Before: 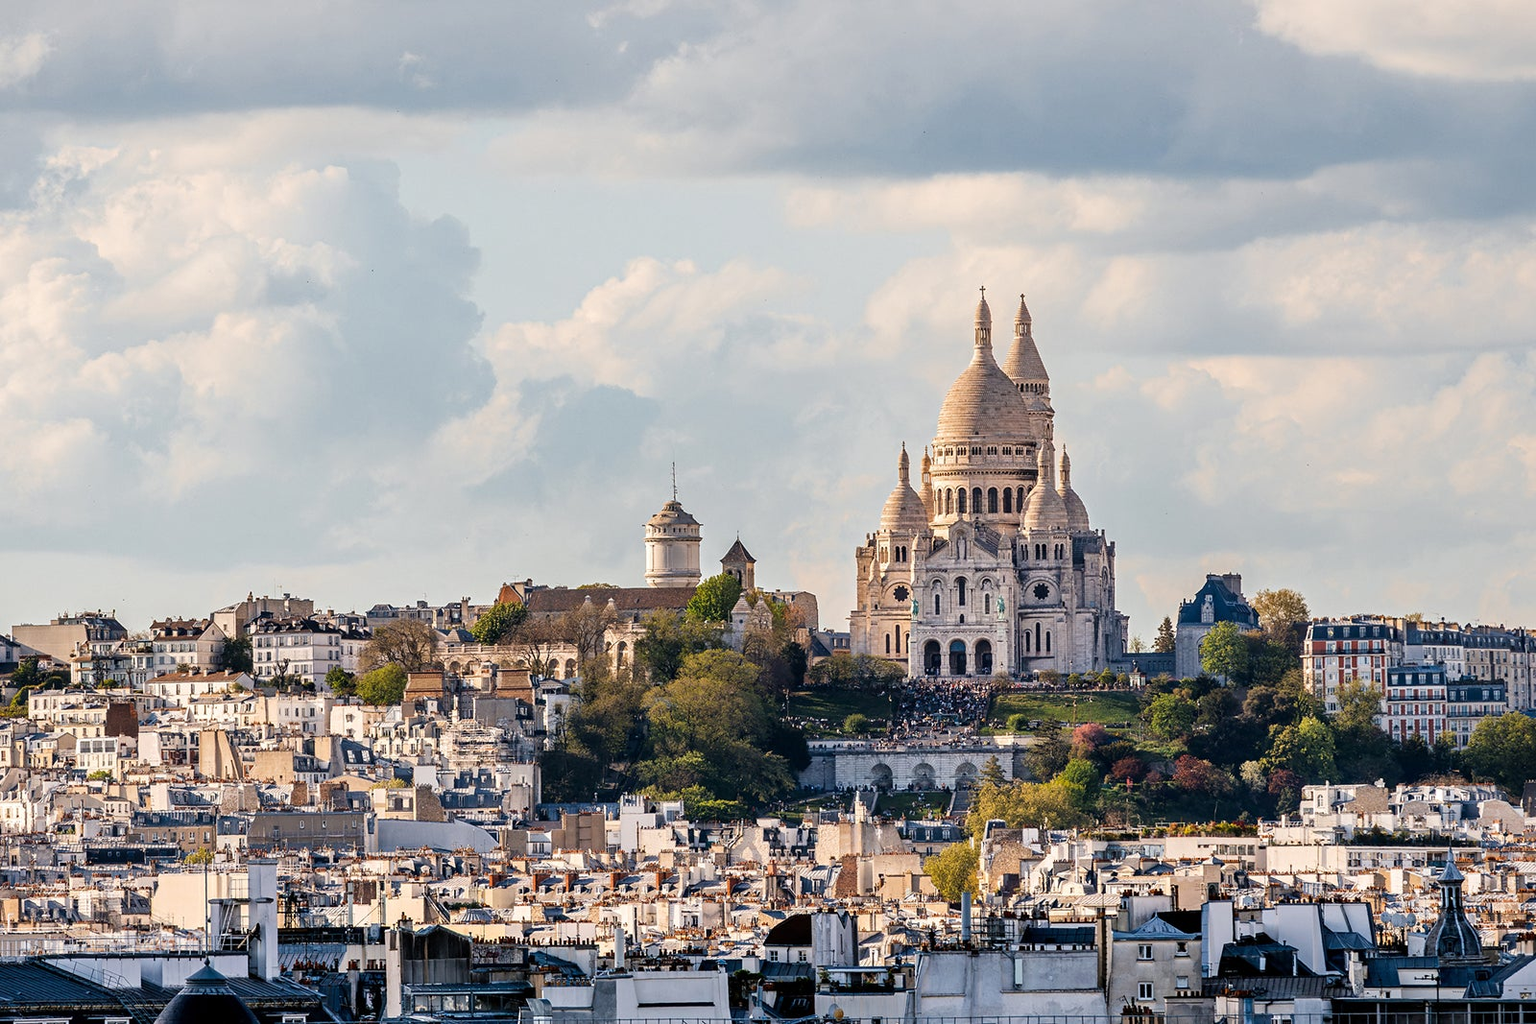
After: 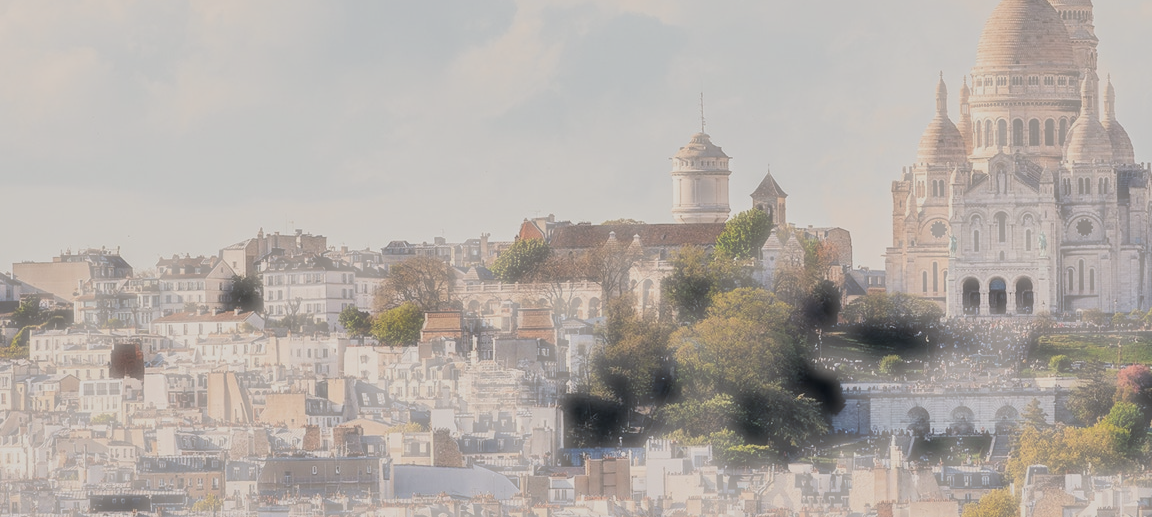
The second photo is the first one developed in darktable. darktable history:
shadows and highlights: shadows -20, white point adjustment -2, highlights -35
haze removal: strength -0.9, distance 0.225, compatibility mode true, adaptive false
crop: top 36.498%, right 27.964%, bottom 14.995%
exposure: black level correction -0.002, exposure 0.54 EV, compensate highlight preservation false
filmic rgb: black relative exposure -7.65 EV, white relative exposure 4.56 EV, hardness 3.61, contrast 1.05
